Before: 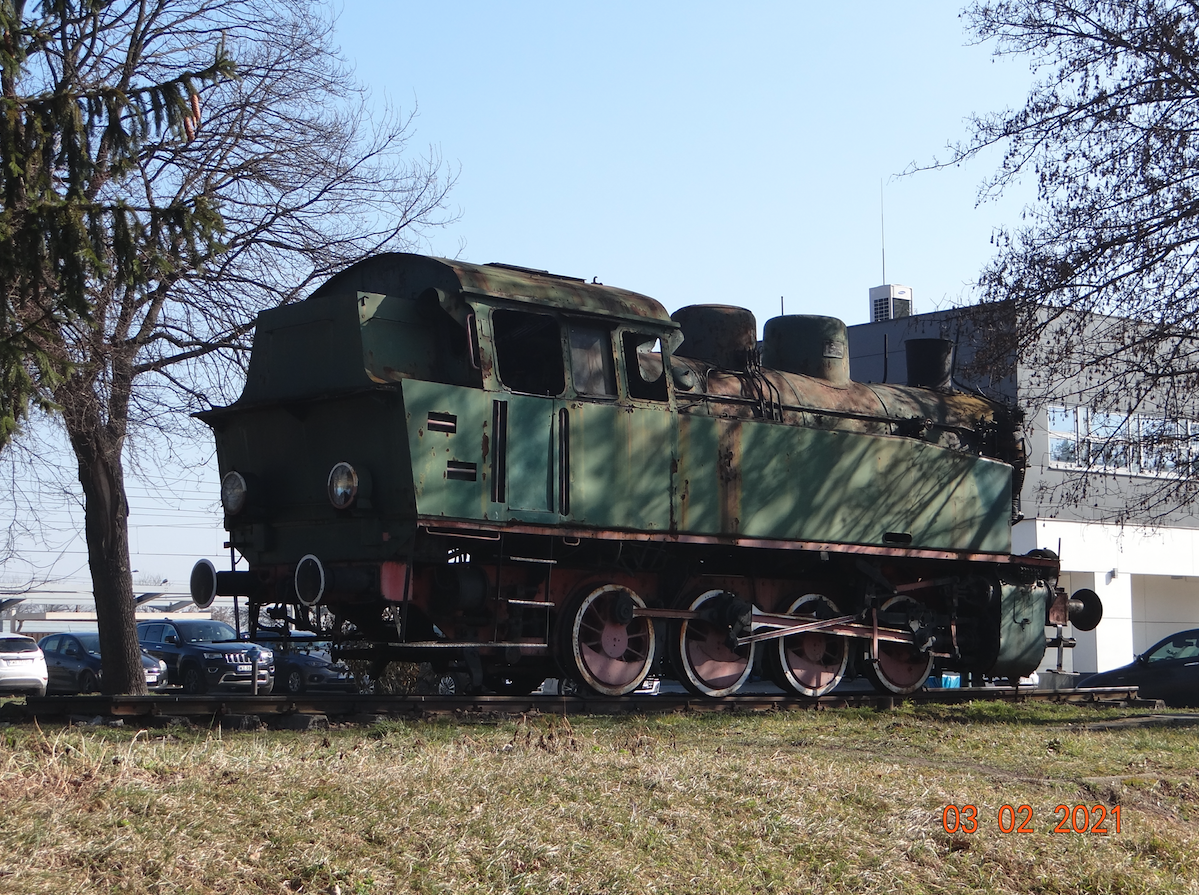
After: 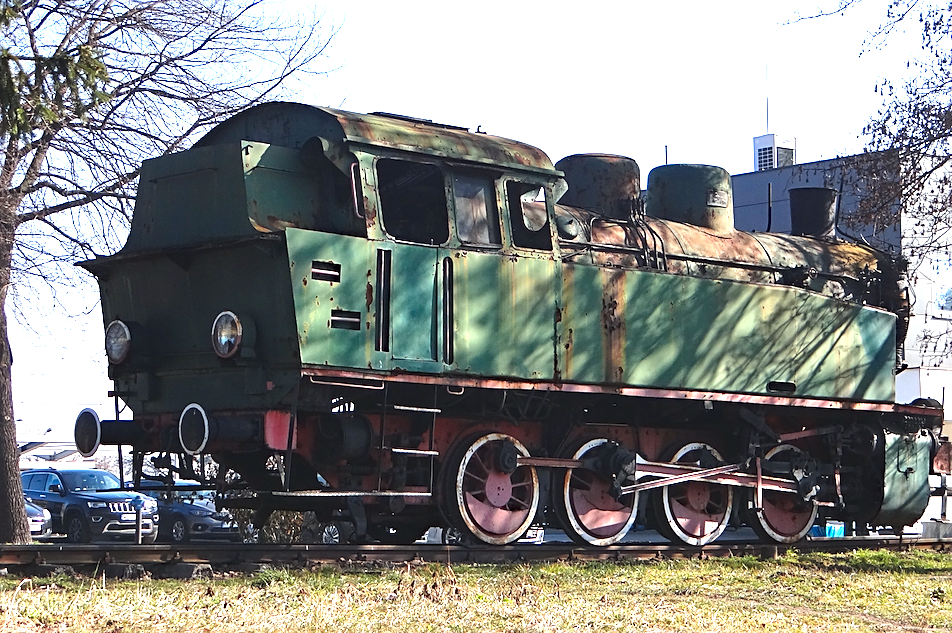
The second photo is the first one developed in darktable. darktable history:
haze removal: compatibility mode true, adaptive false
crop: left 9.712%, top 16.928%, right 10.845%, bottom 12.332%
sharpen: on, module defaults
color contrast: green-magenta contrast 1.2, blue-yellow contrast 1.2
exposure: exposure 1.5 EV, compensate highlight preservation false
